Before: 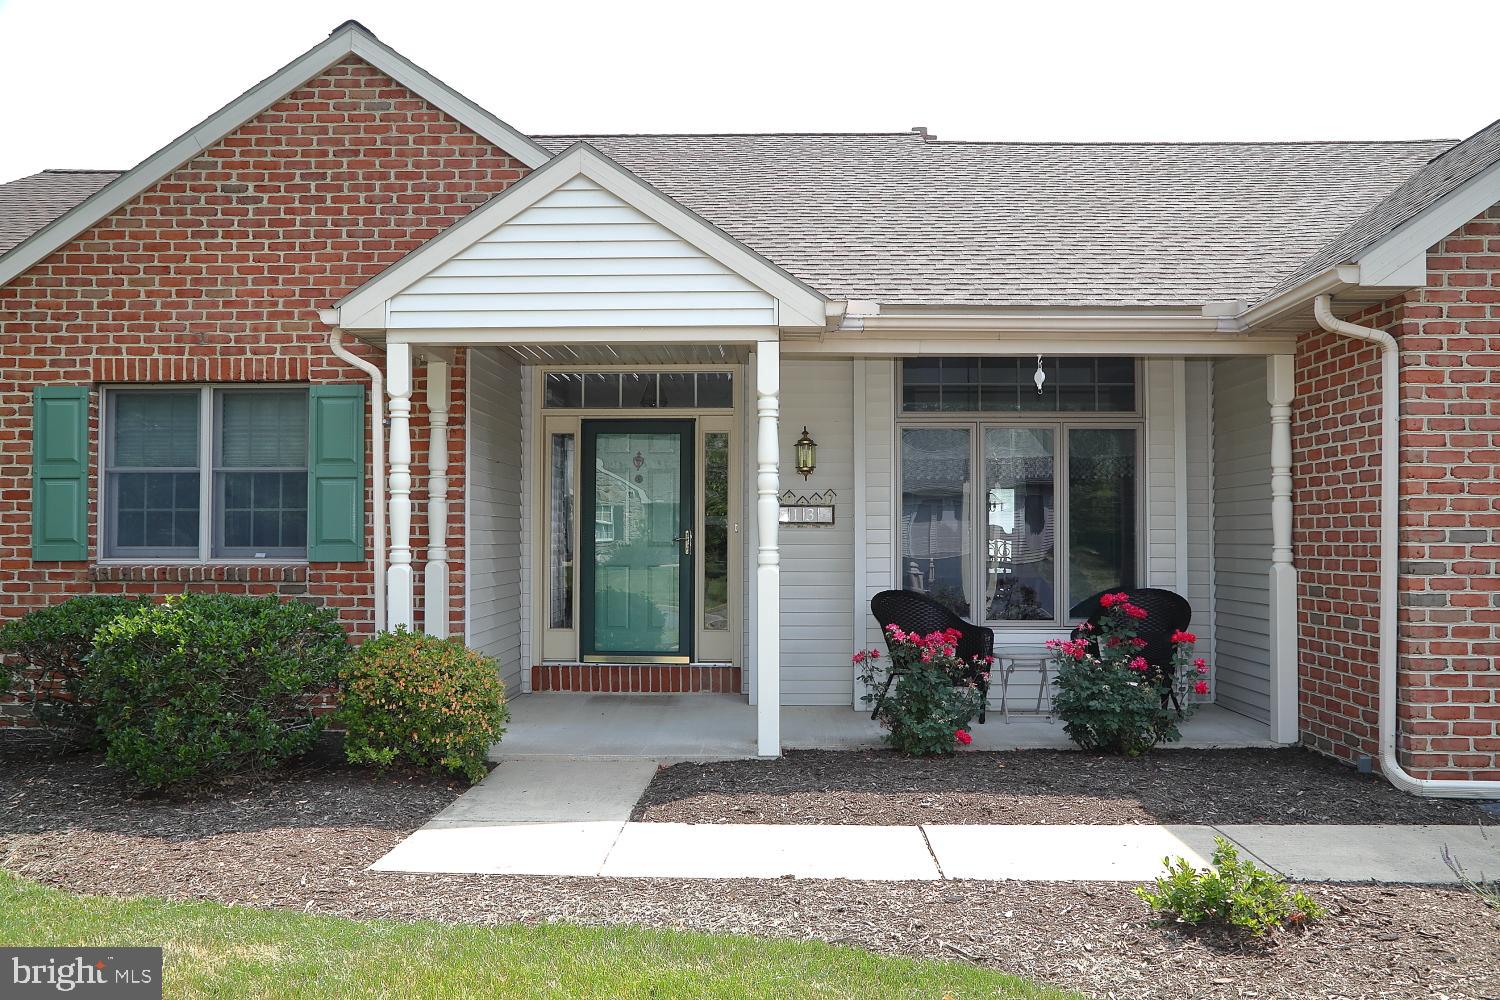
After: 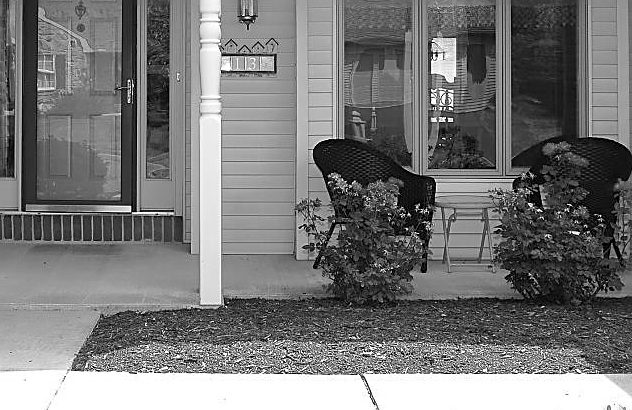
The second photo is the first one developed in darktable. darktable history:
monochrome: on, module defaults
crop: left 37.221%, top 45.169%, right 20.63%, bottom 13.777%
sharpen: on, module defaults
